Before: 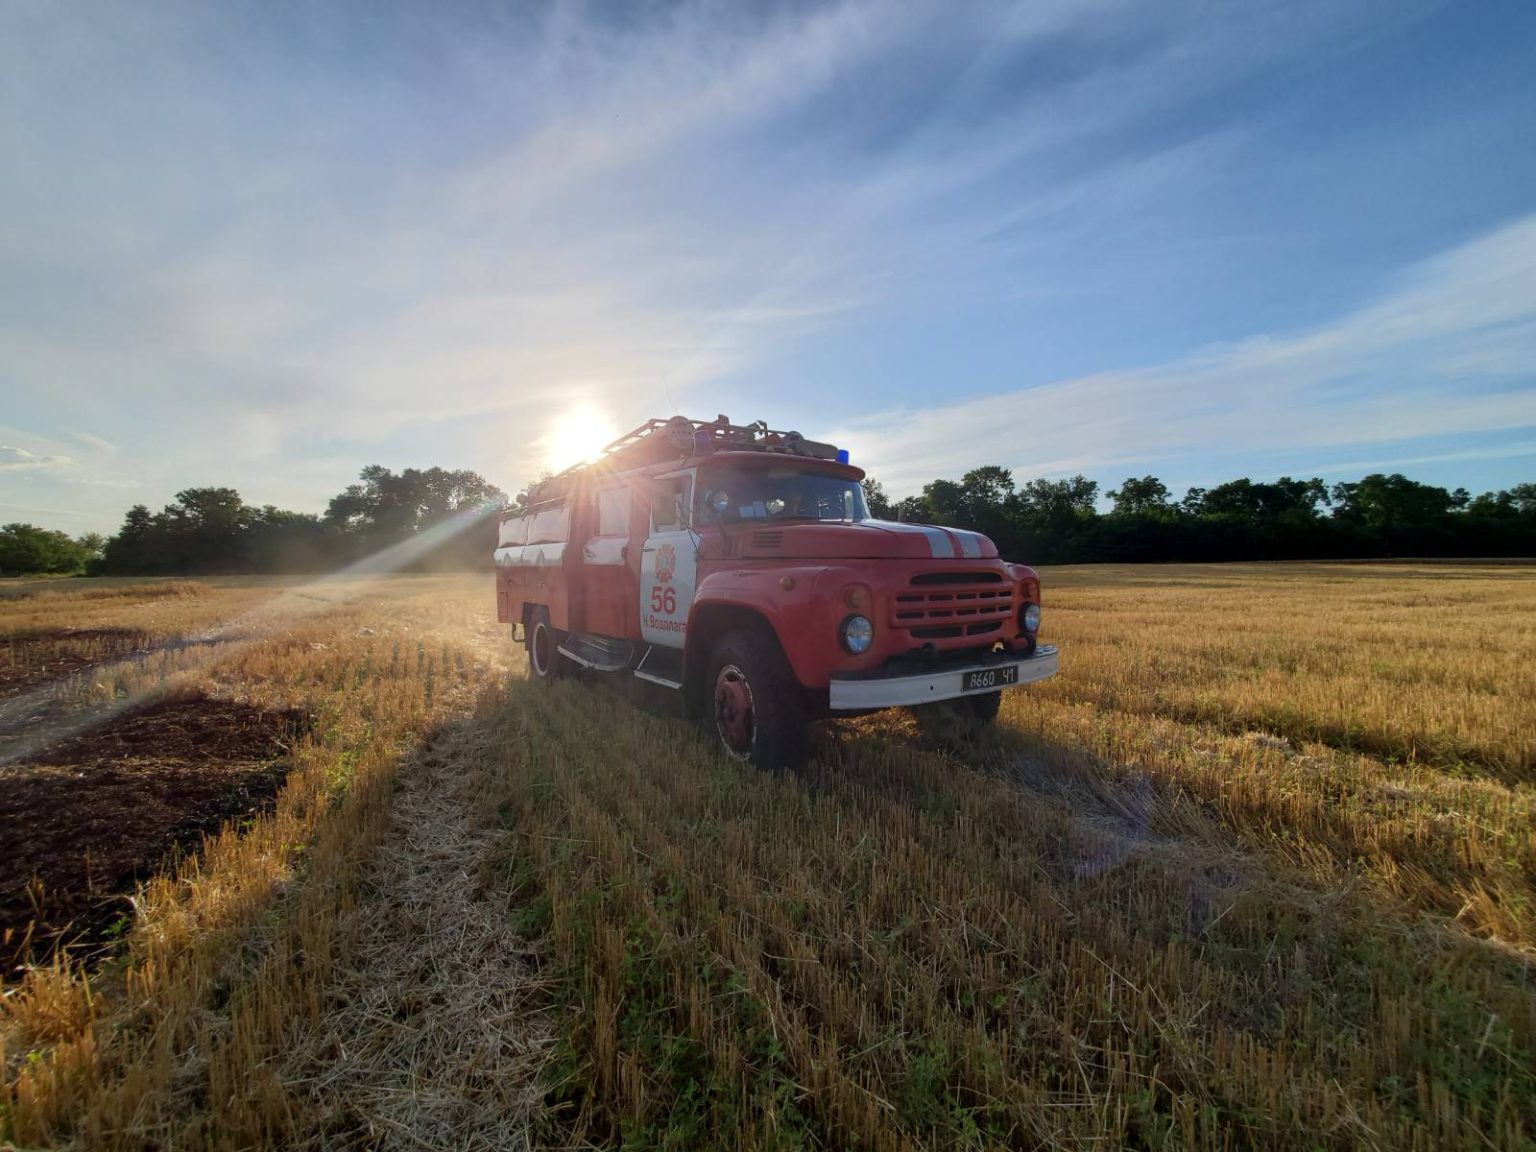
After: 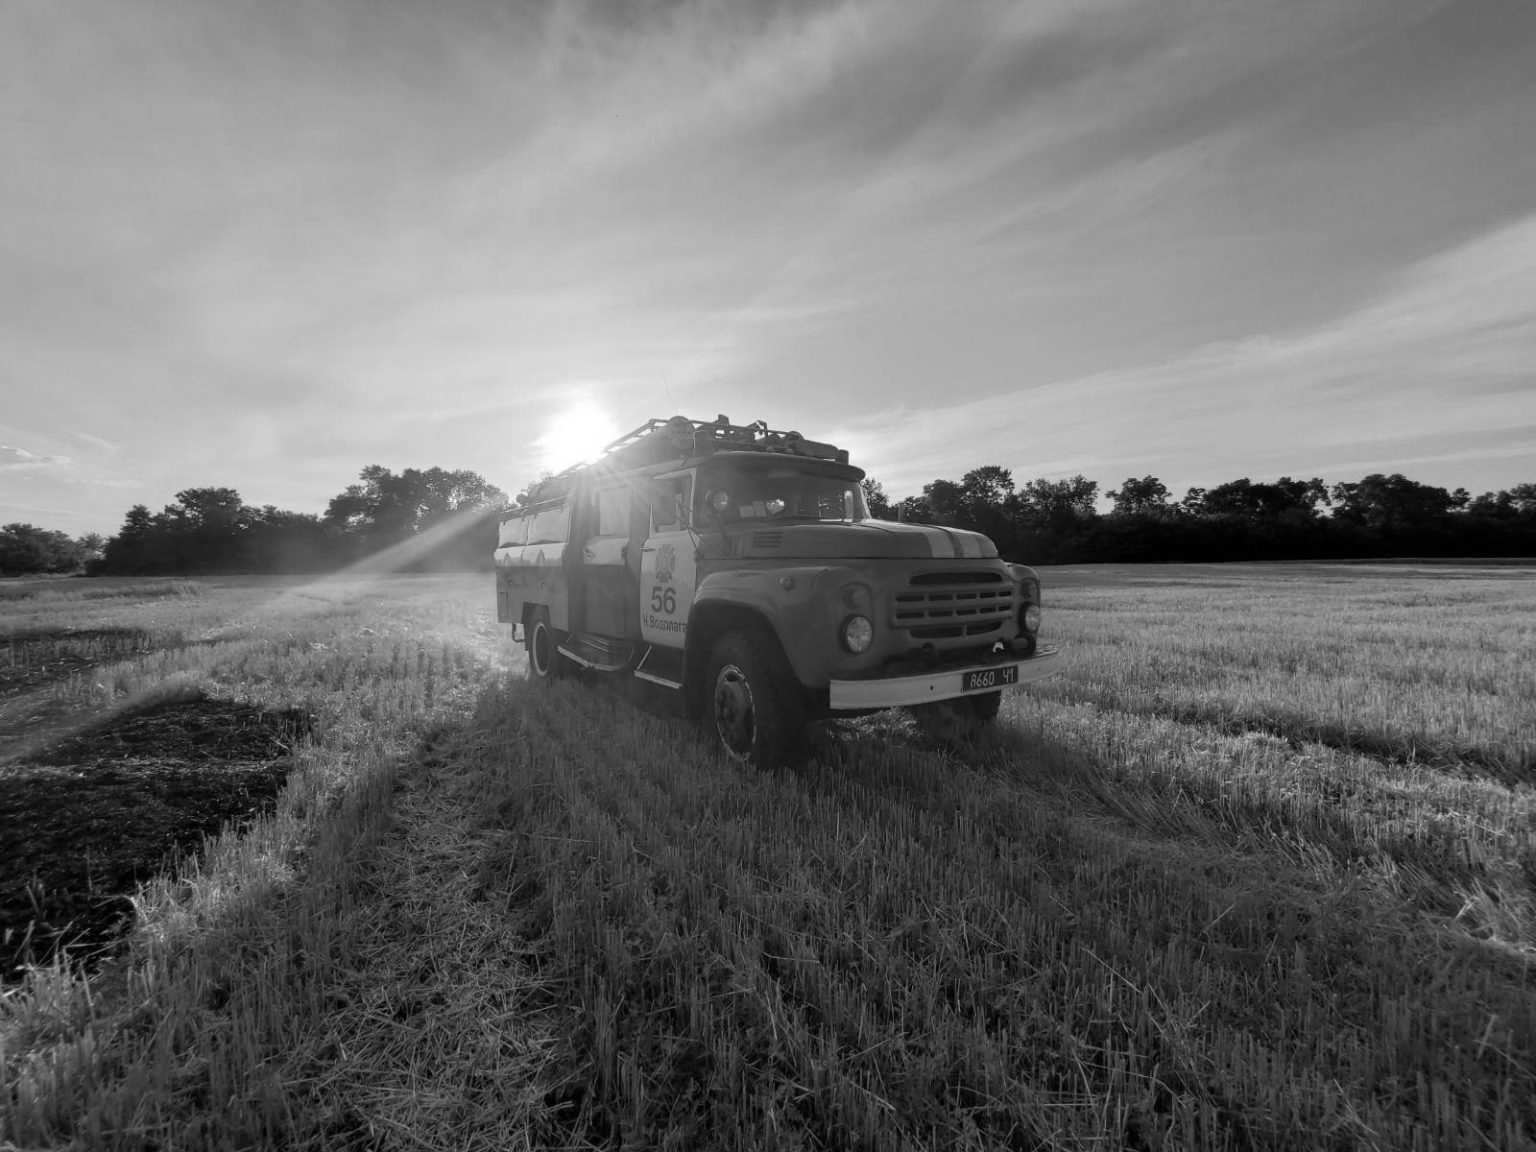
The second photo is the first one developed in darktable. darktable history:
monochrome: on, module defaults
color balance: on, module defaults
